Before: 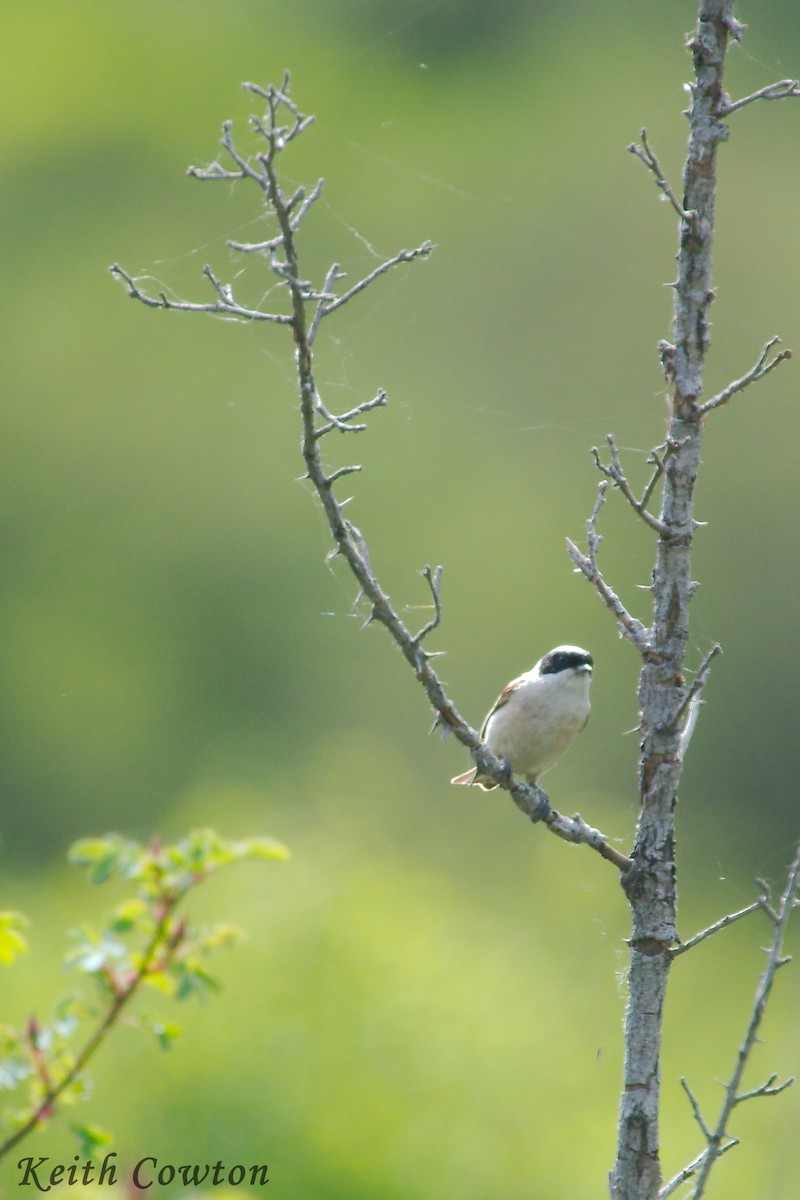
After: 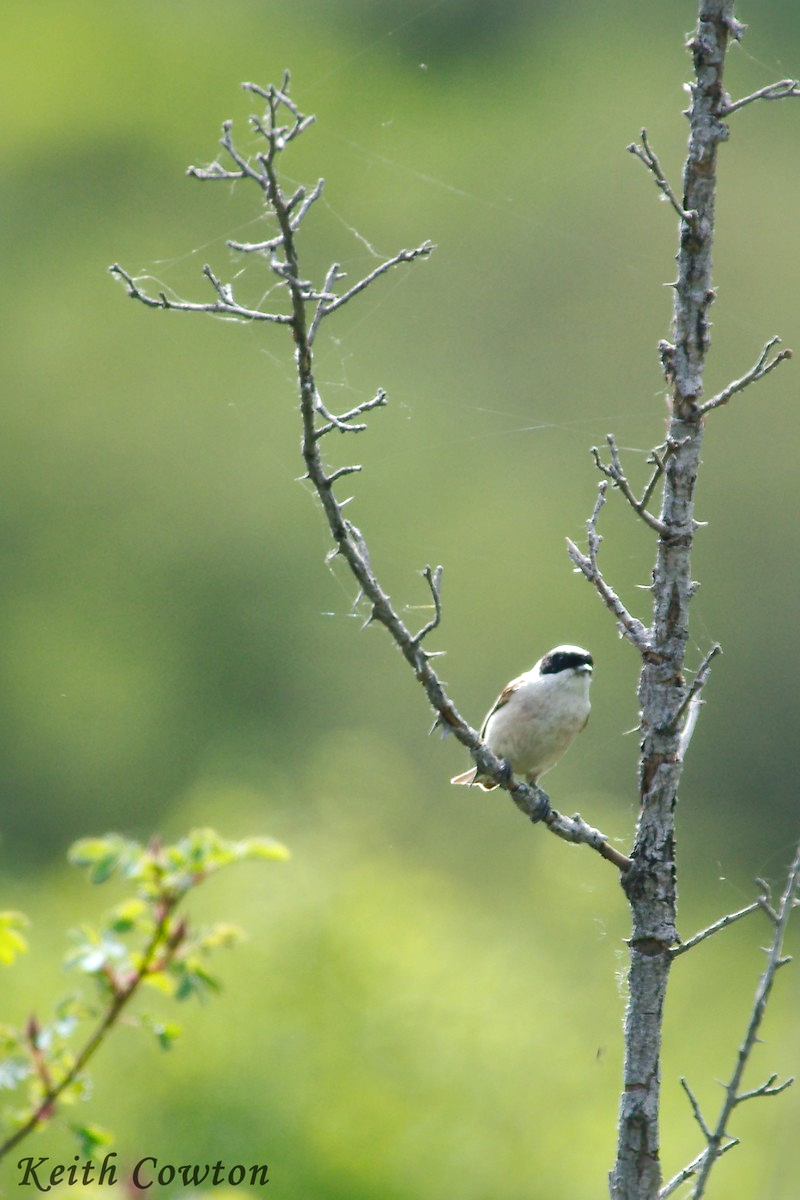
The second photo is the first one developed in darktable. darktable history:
local contrast: mode bilateral grid, contrast 25, coarseness 60, detail 152%, midtone range 0.2
